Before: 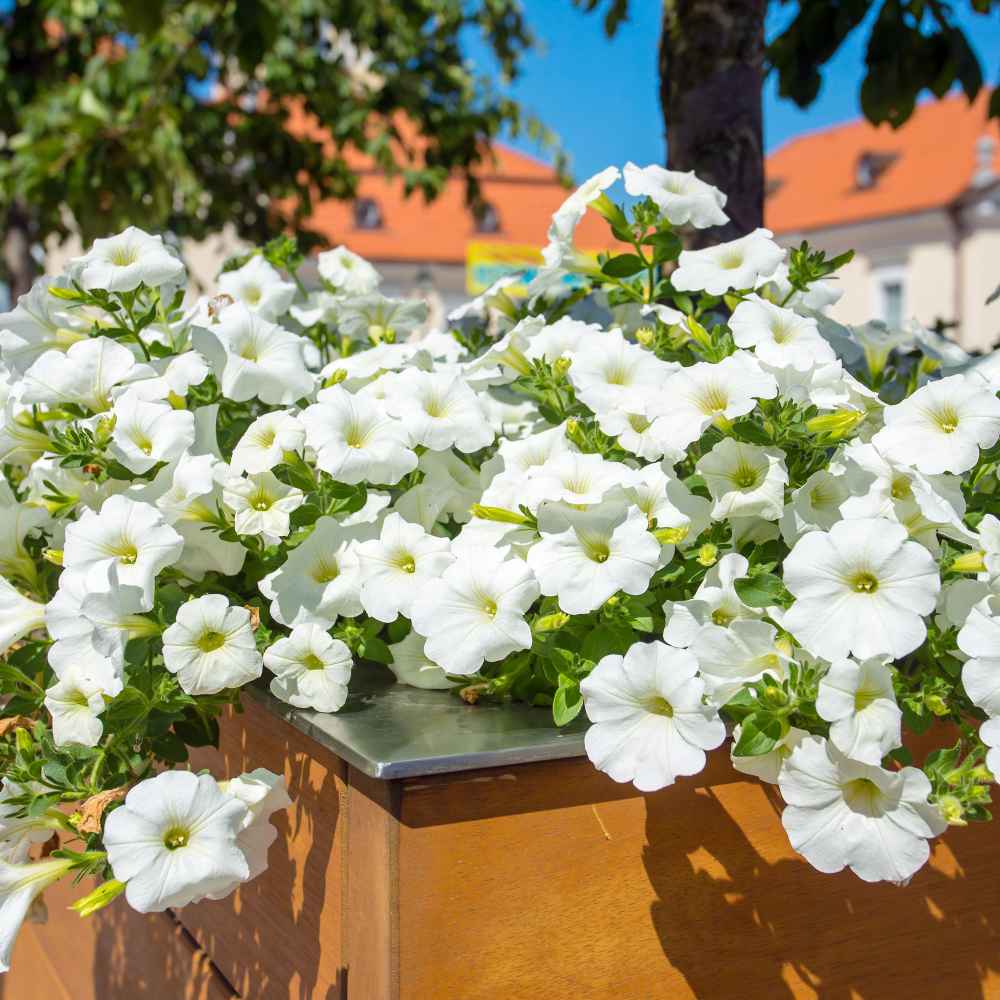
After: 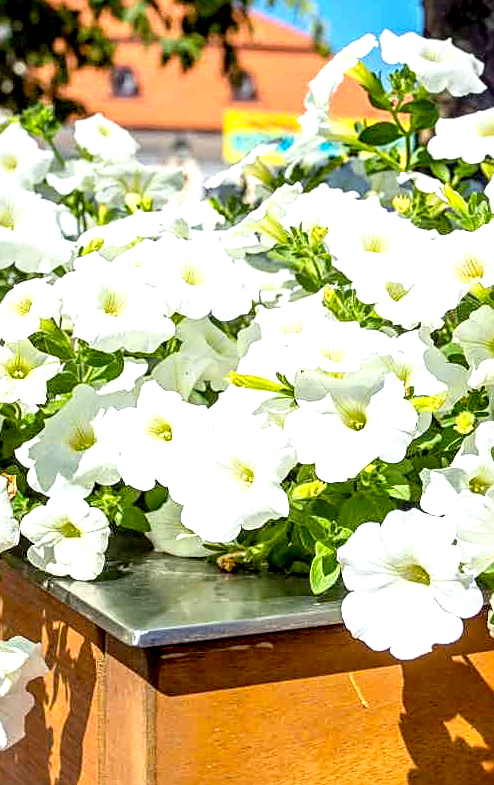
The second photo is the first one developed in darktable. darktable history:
local contrast: detail 130%
exposure: black level correction 0.012, exposure 0.7 EV, compensate exposure bias true, compensate highlight preservation false
crop and rotate: angle 0.02°, left 24.353%, top 13.219%, right 26.156%, bottom 8.224%
sharpen: on, module defaults
rgb curve: curves: ch0 [(0, 0) (0.078, 0.051) (0.929, 0.956) (1, 1)], compensate middle gray true
